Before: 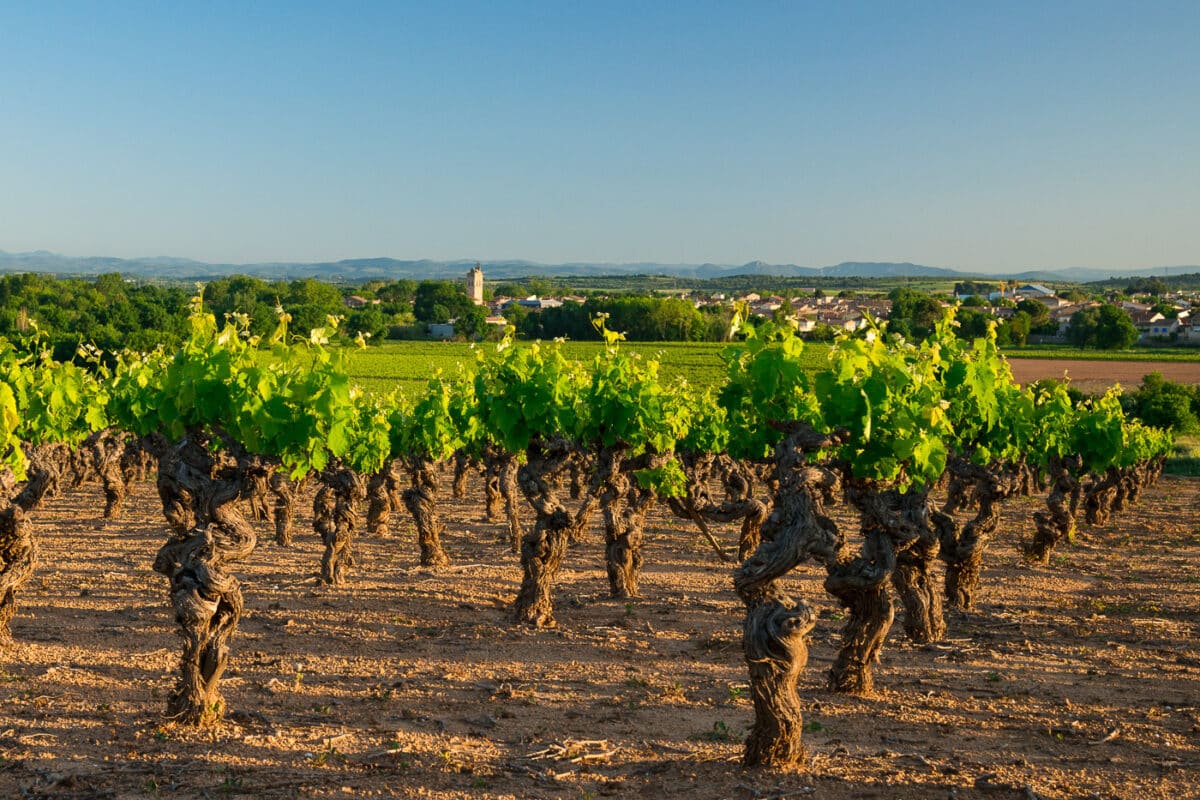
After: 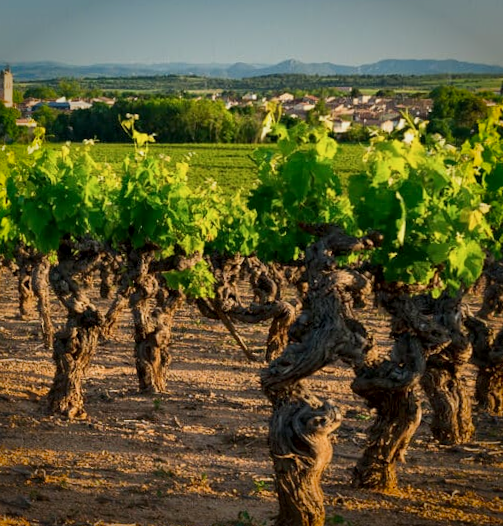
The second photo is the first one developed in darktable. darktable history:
crop: left 35.432%, top 26.233%, right 20.145%, bottom 3.432%
rotate and perspective: rotation 0.062°, lens shift (vertical) 0.115, lens shift (horizontal) -0.133, crop left 0.047, crop right 0.94, crop top 0.061, crop bottom 0.94
sigmoid: contrast 1.22, skew 0.65
local contrast: mode bilateral grid, contrast 25, coarseness 50, detail 123%, midtone range 0.2
vignetting: fall-off start 88.53%, fall-off radius 44.2%, saturation 0.376, width/height ratio 1.161
